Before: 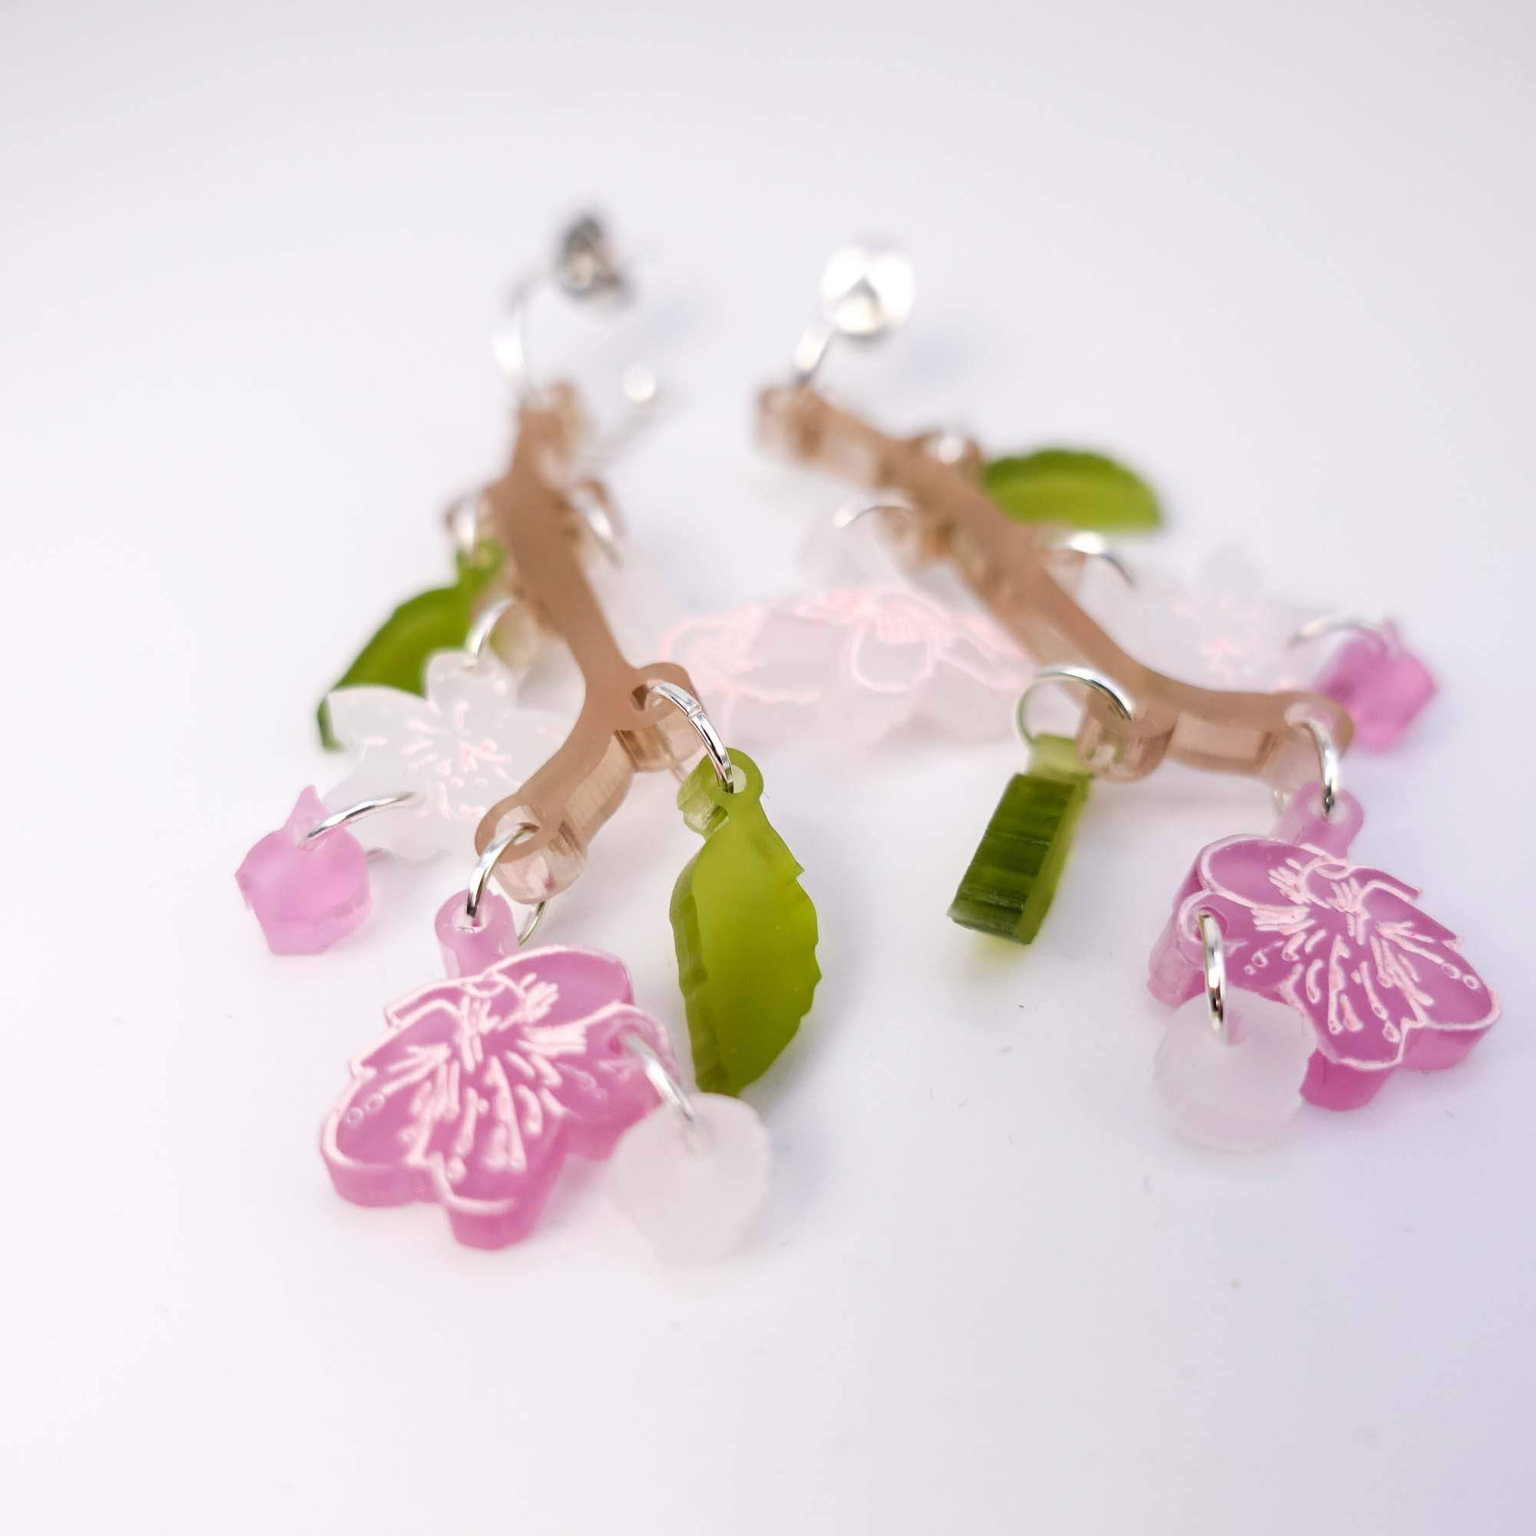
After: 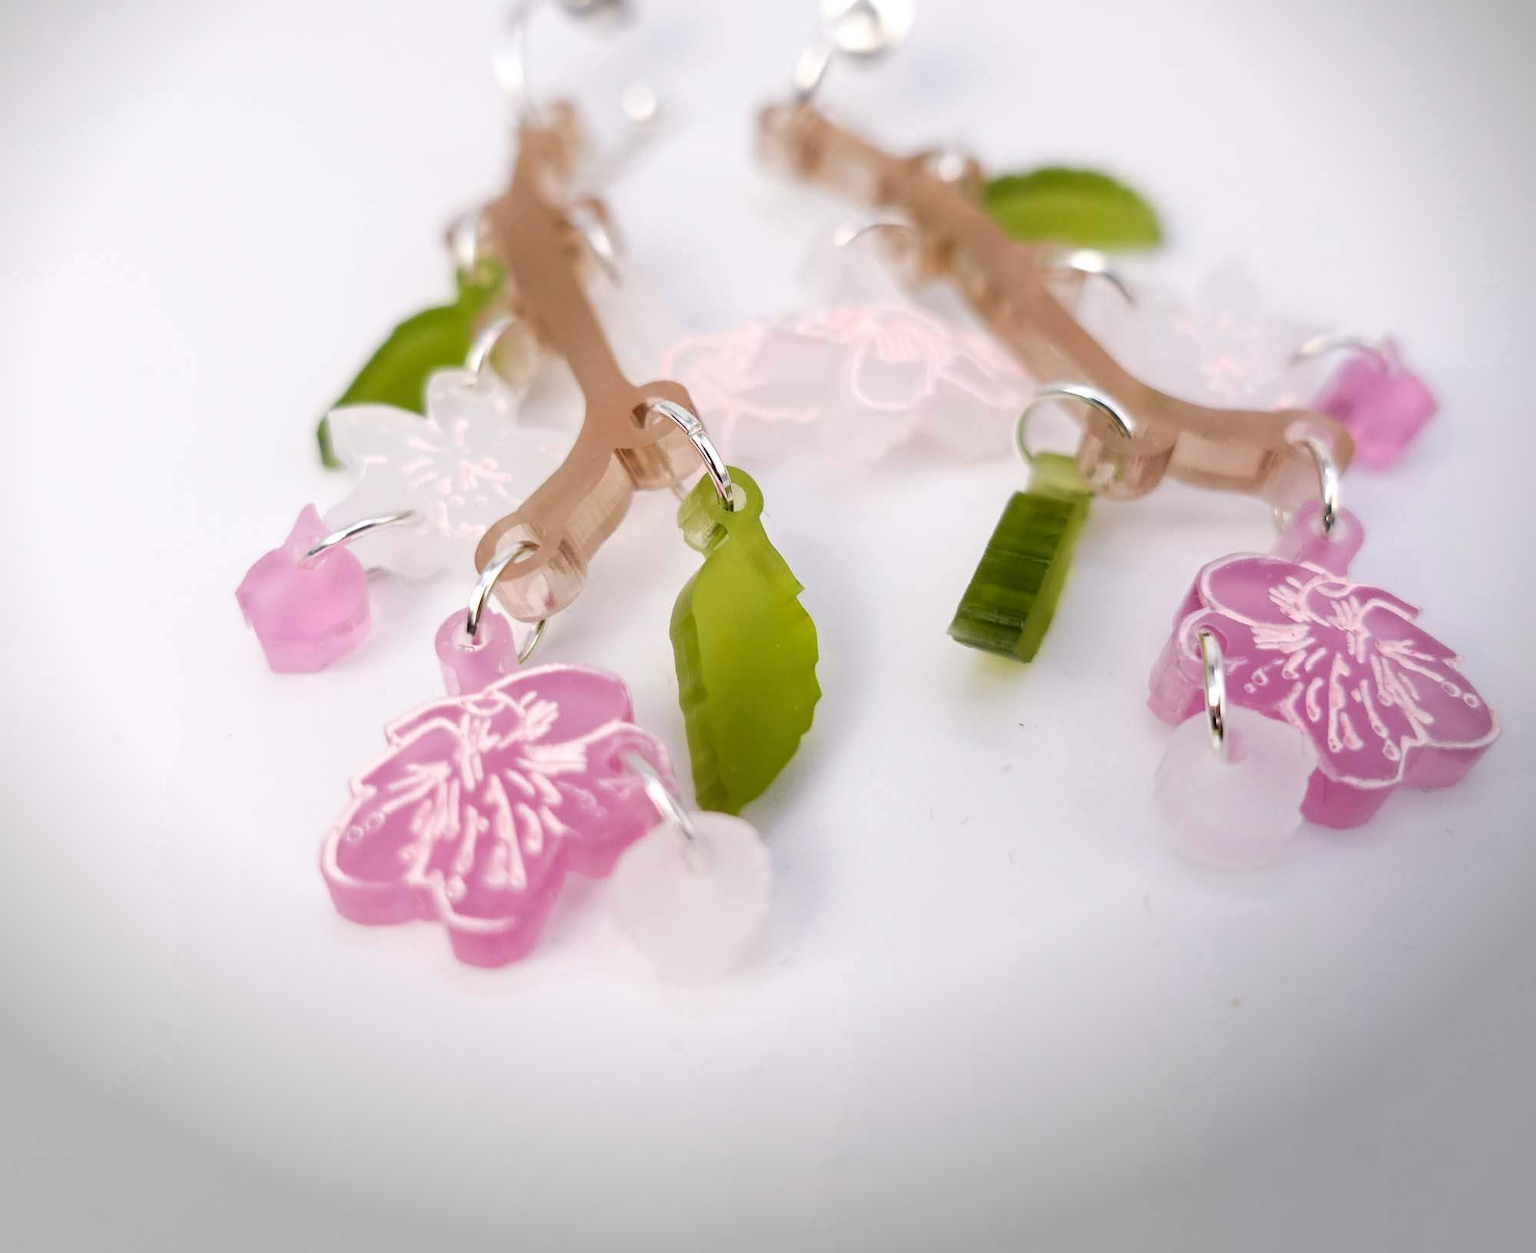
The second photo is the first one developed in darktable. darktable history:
crop and rotate: top 18.363%
vignetting: fall-off start 88.34%, fall-off radius 43.09%, center (-0.063, -0.312), width/height ratio 1.169
